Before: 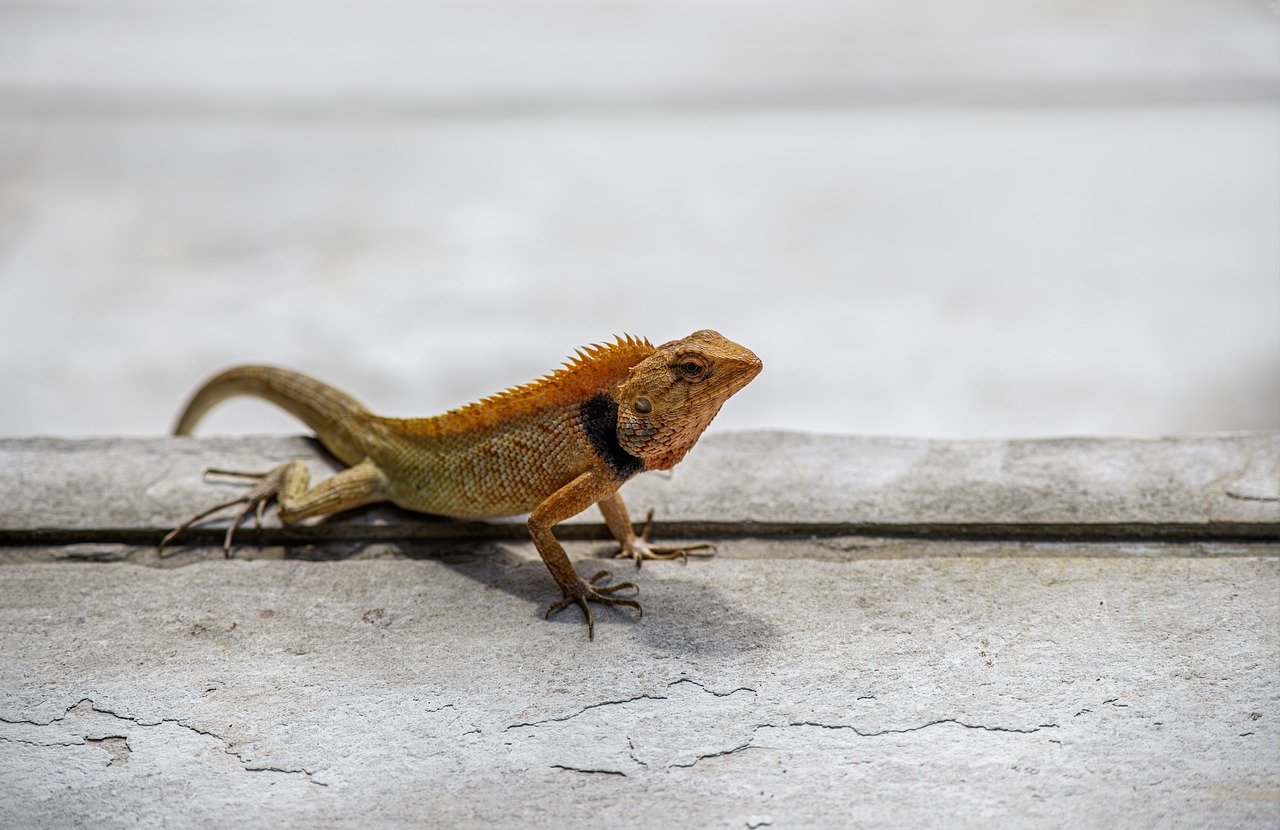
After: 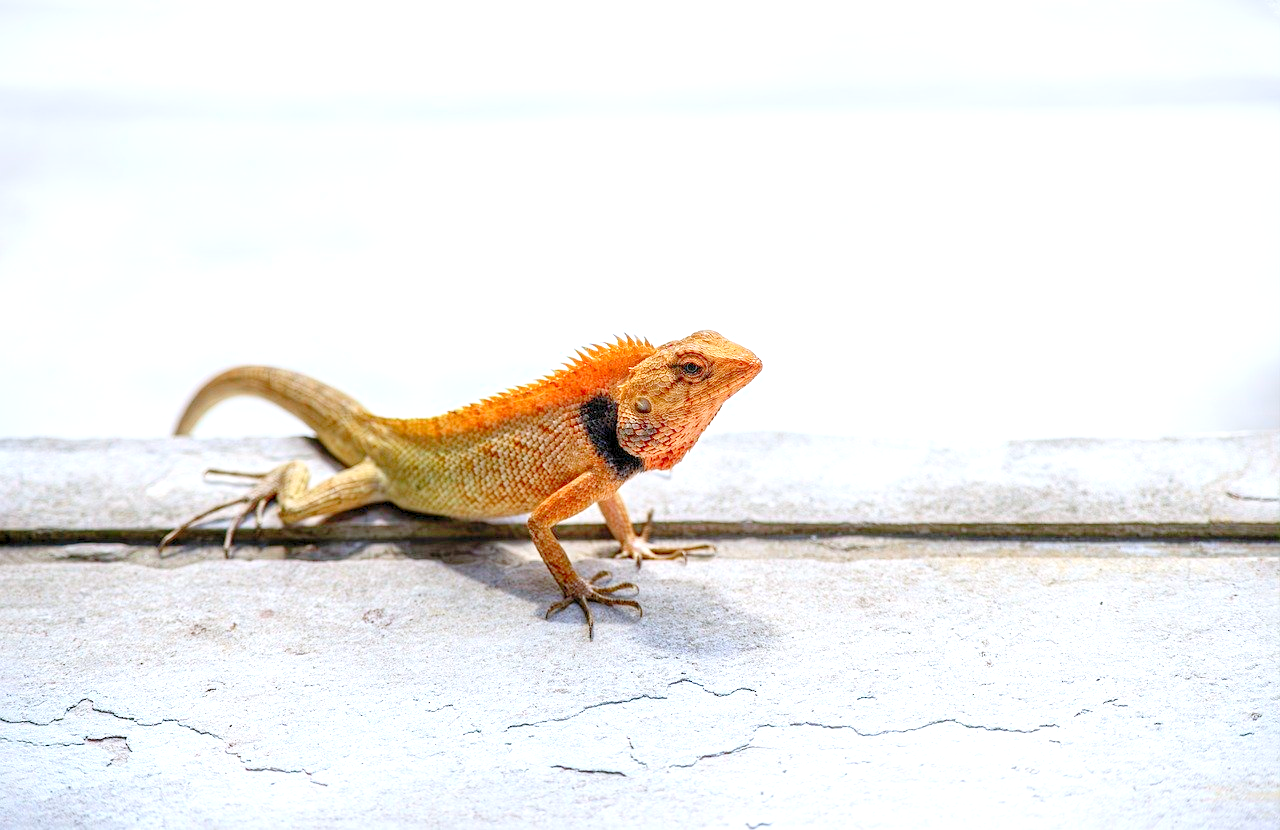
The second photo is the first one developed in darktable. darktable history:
contrast brightness saturation: contrast 0.1, brightness 0.012, saturation 0.025
color correction: highlights a* -0.735, highlights b* -8.49
exposure: exposure 0.079 EV, compensate exposure bias true, compensate highlight preservation false
levels: levels [0.008, 0.318, 0.836]
